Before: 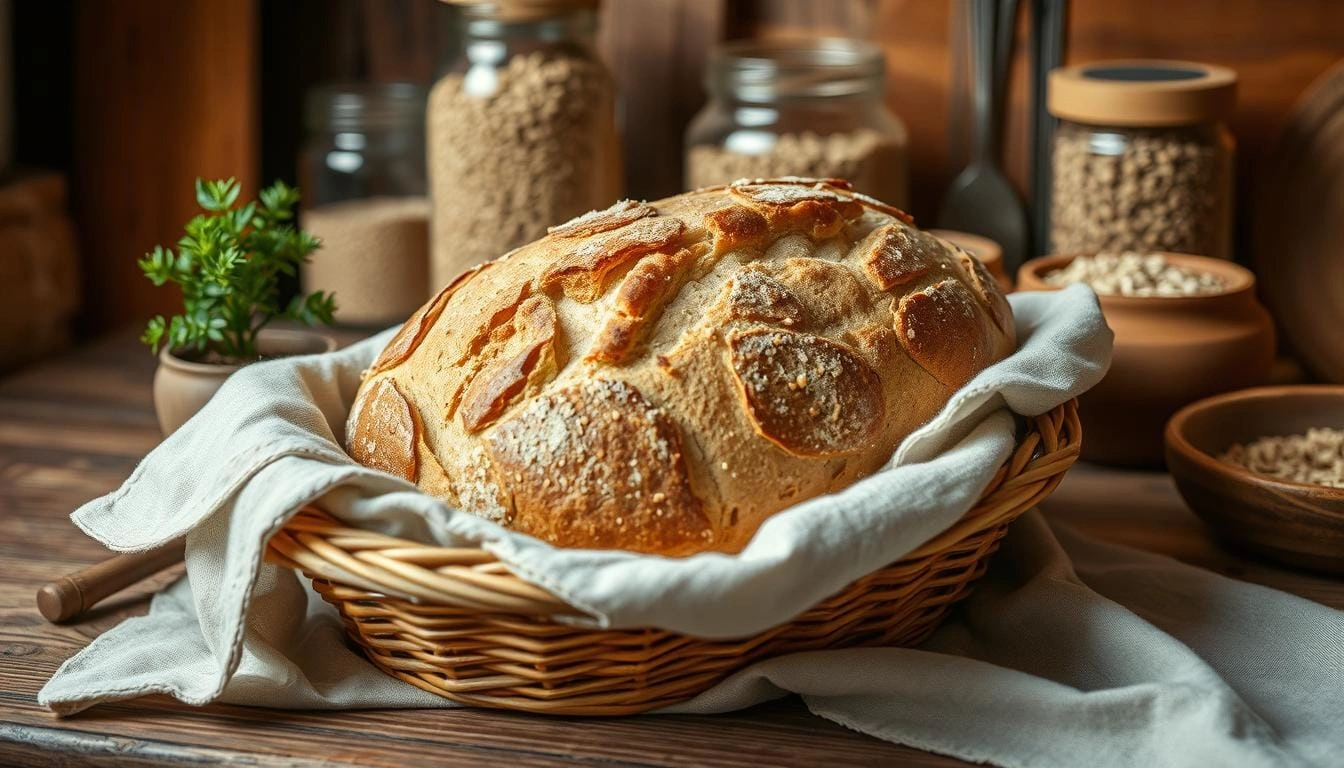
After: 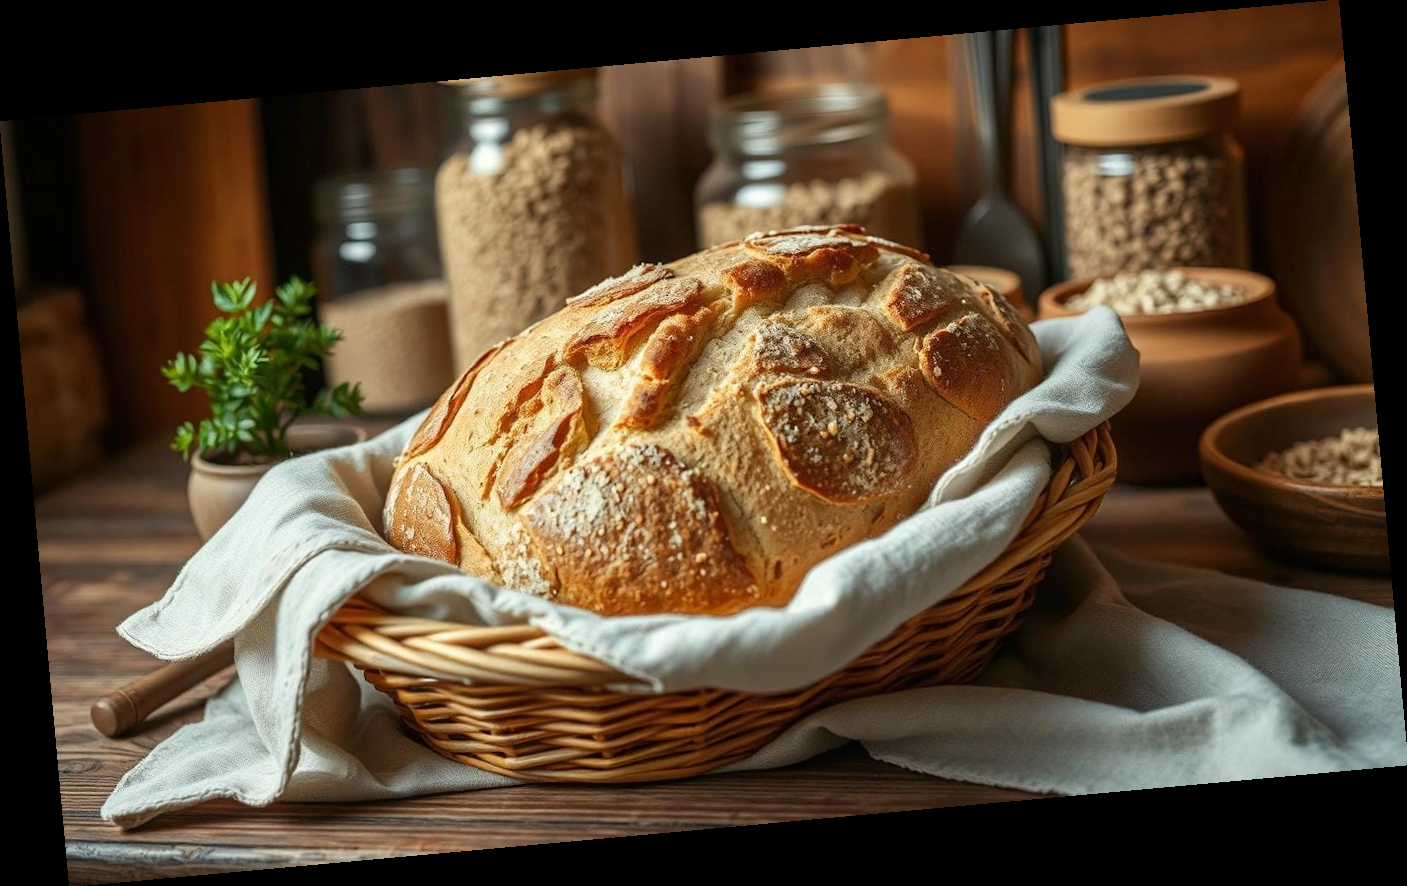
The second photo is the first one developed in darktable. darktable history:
rotate and perspective: rotation -5.2°, automatic cropping off
